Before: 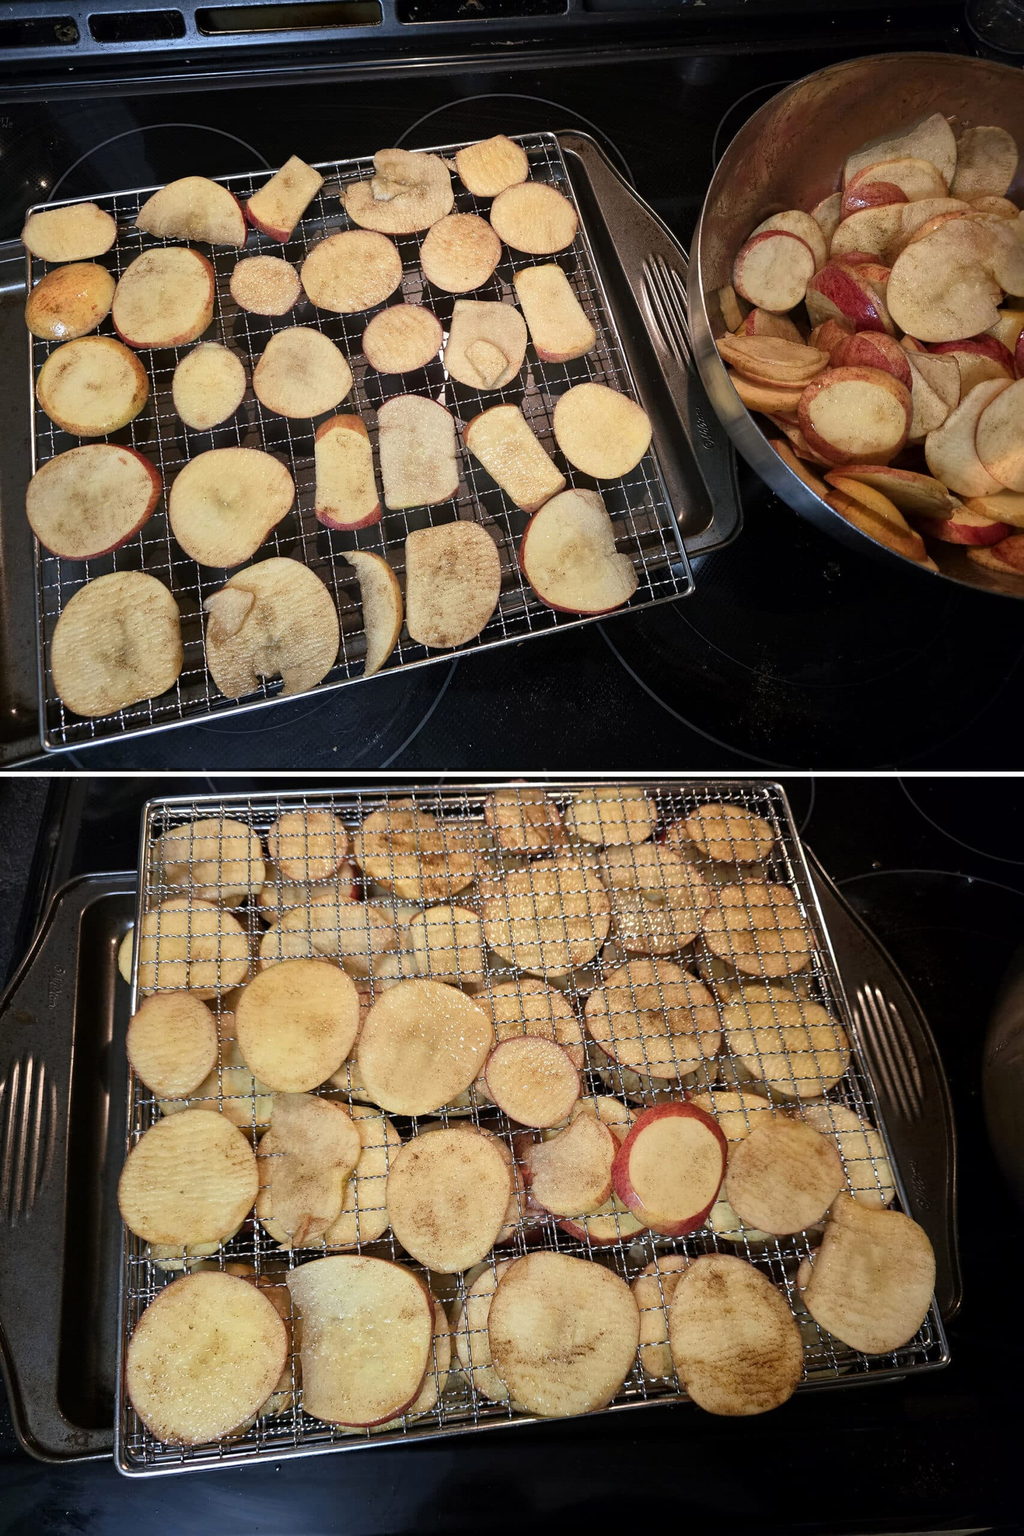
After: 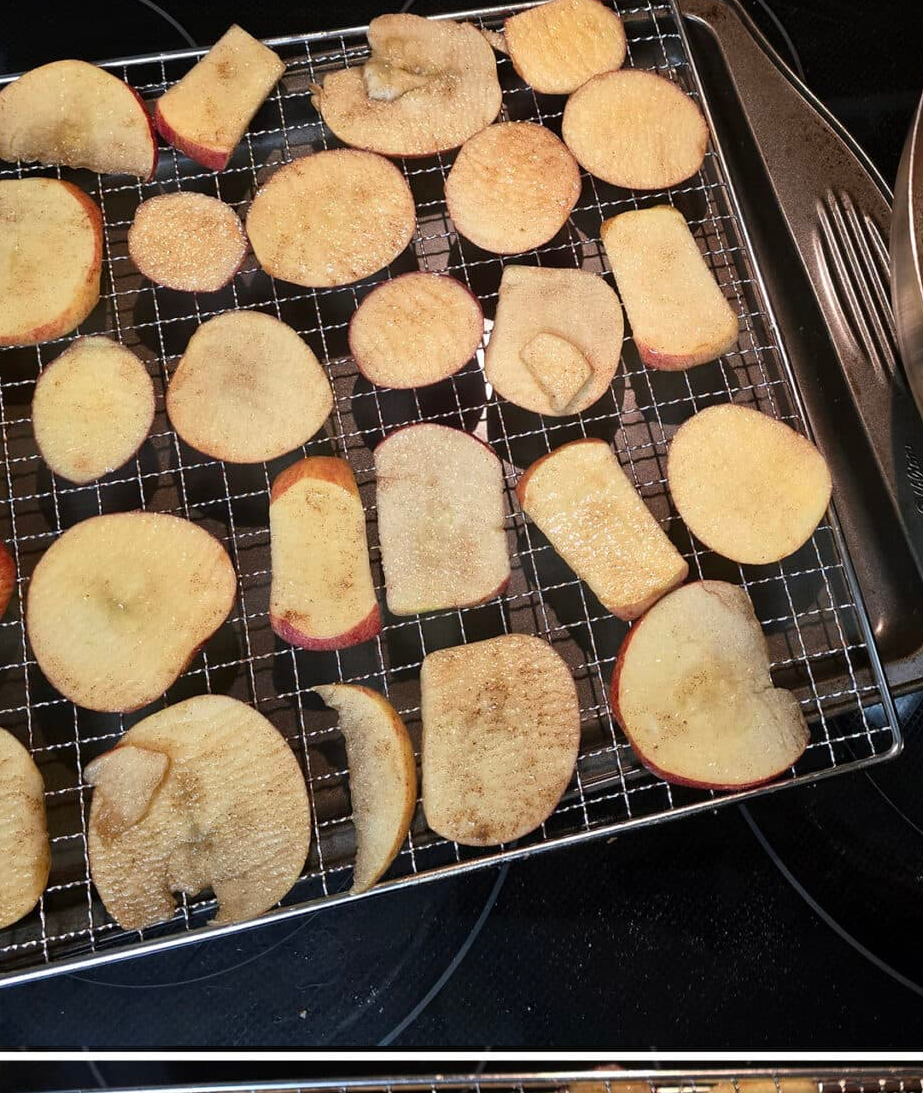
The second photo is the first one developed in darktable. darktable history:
crop: left 14.975%, top 9.17%, right 30.933%, bottom 48.122%
